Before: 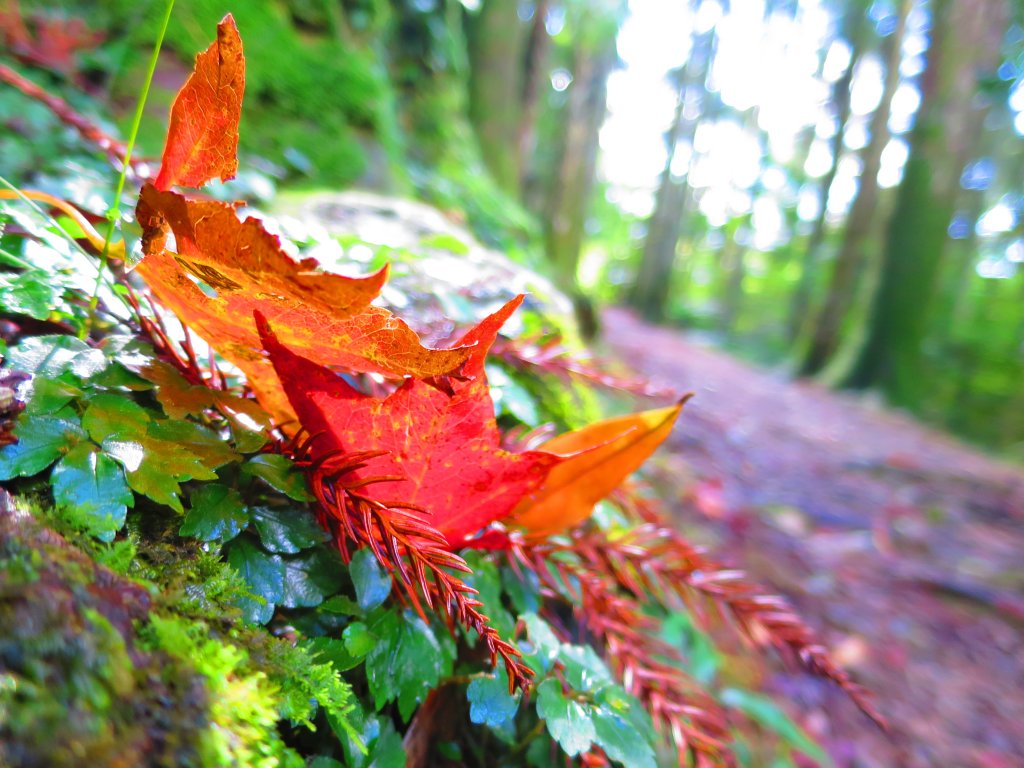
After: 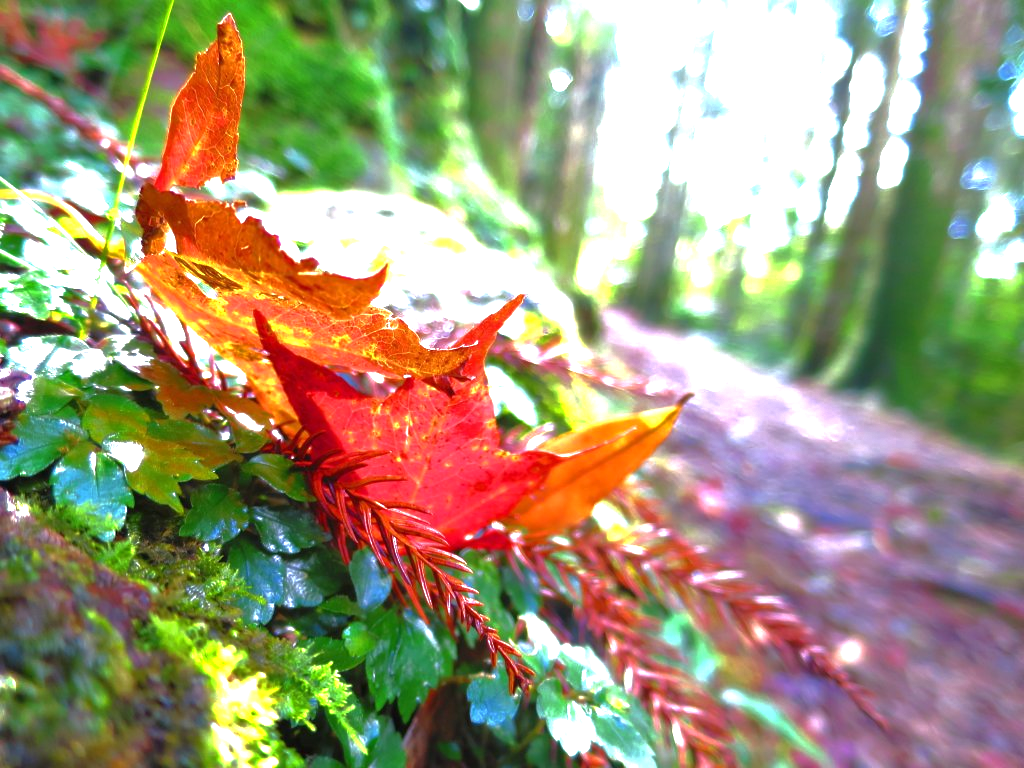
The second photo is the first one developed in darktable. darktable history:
exposure: exposure 1.057 EV, compensate highlight preservation false
base curve: curves: ch0 [(0, 0) (0.826, 0.587) (1, 1)]
